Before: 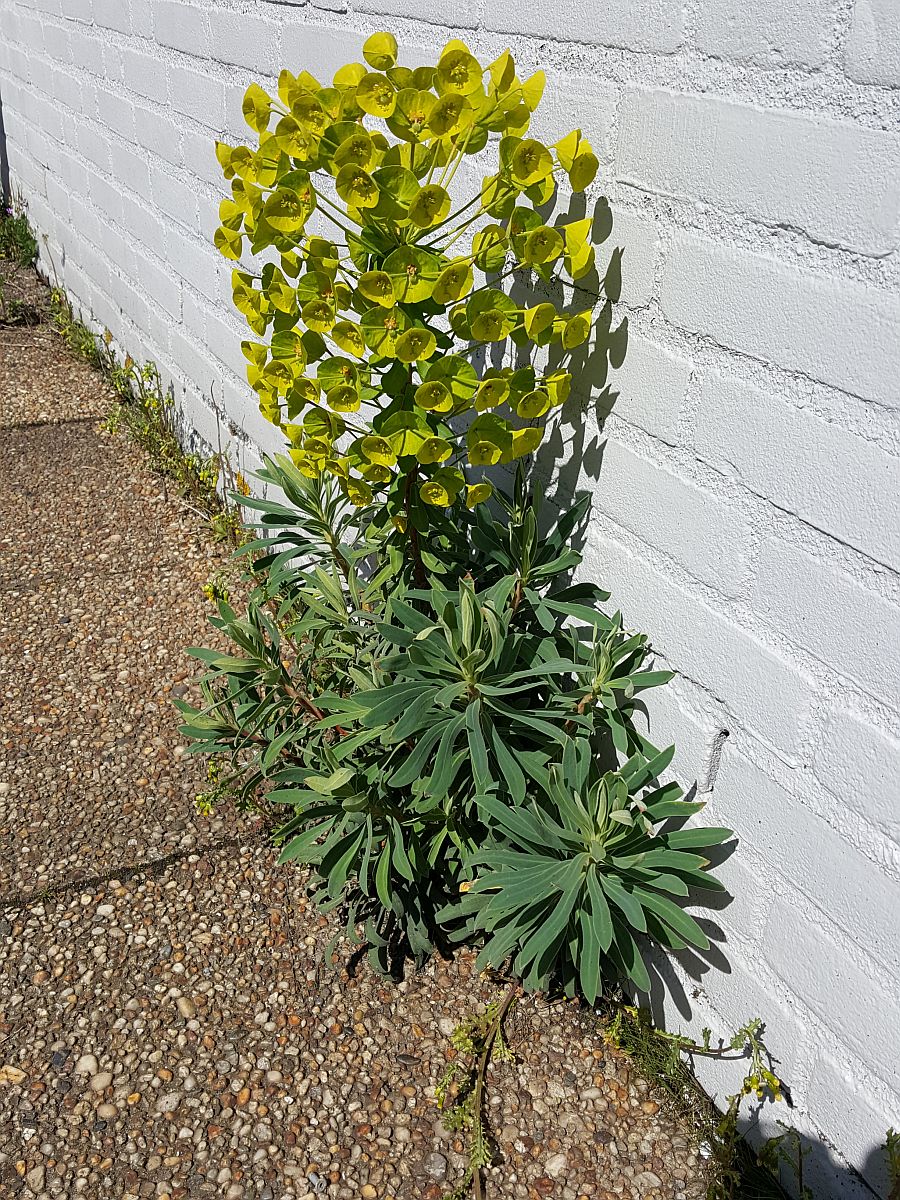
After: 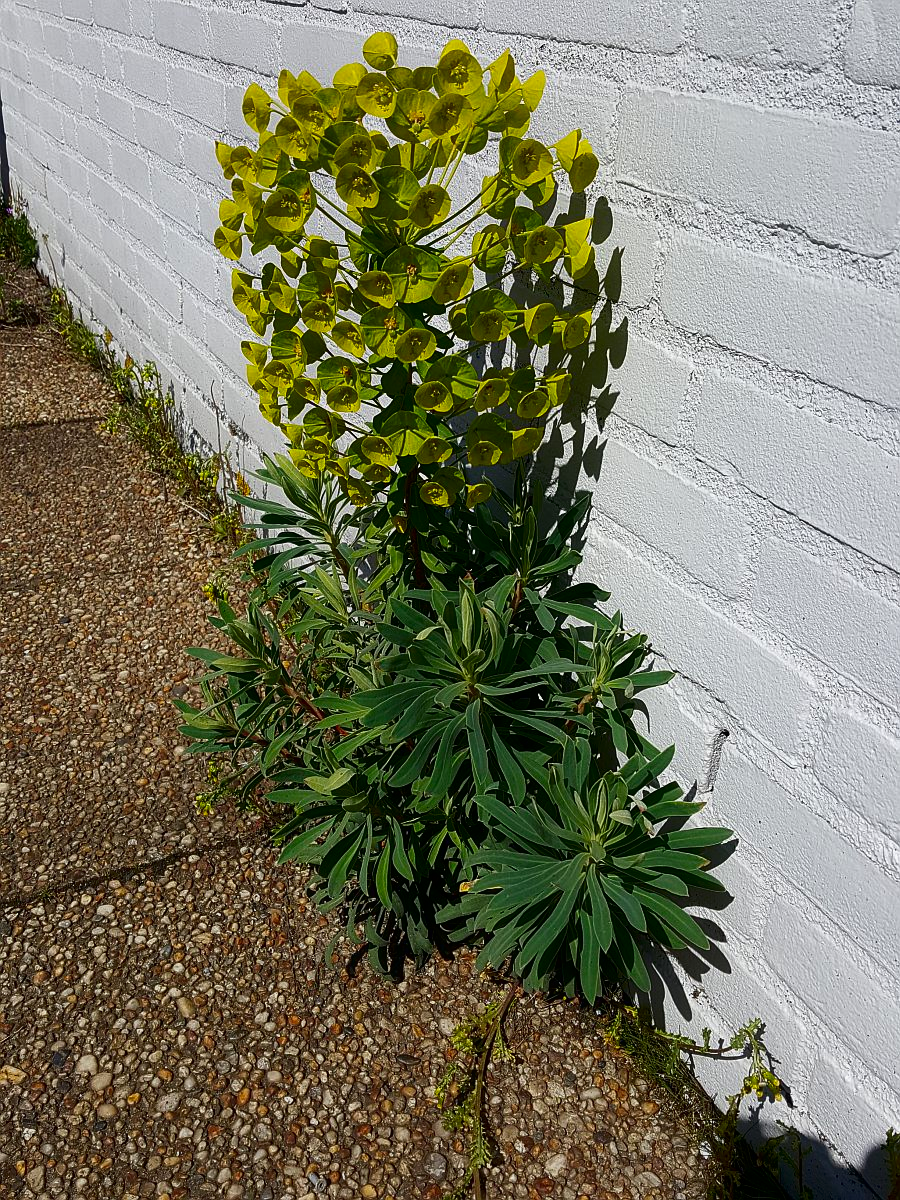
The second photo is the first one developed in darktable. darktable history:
contrast brightness saturation: contrast 0.098, brightness -0.272, saturation 0.148
contrast equalizer: y [[0.5, 0.486, 0.447, 0.446, 0.489, 0.5], [0.5 ×6], [0.5 ×6], [0 ×6], [0 ×6]], mix 0.79
exposure: compensate highlight preservation false
